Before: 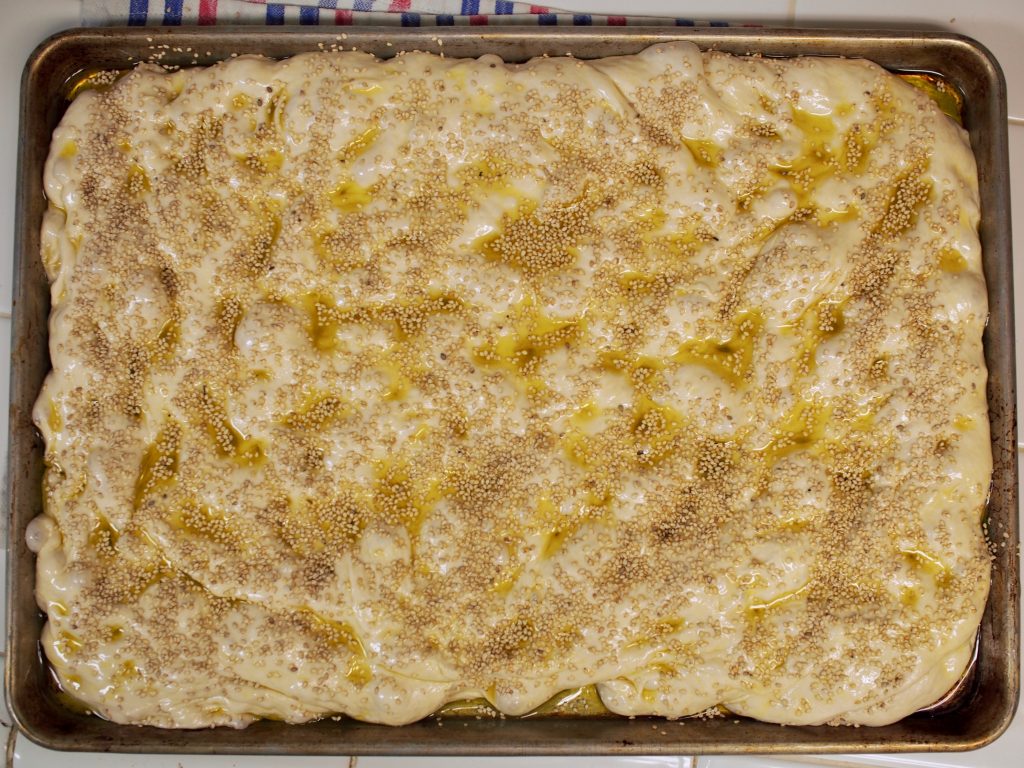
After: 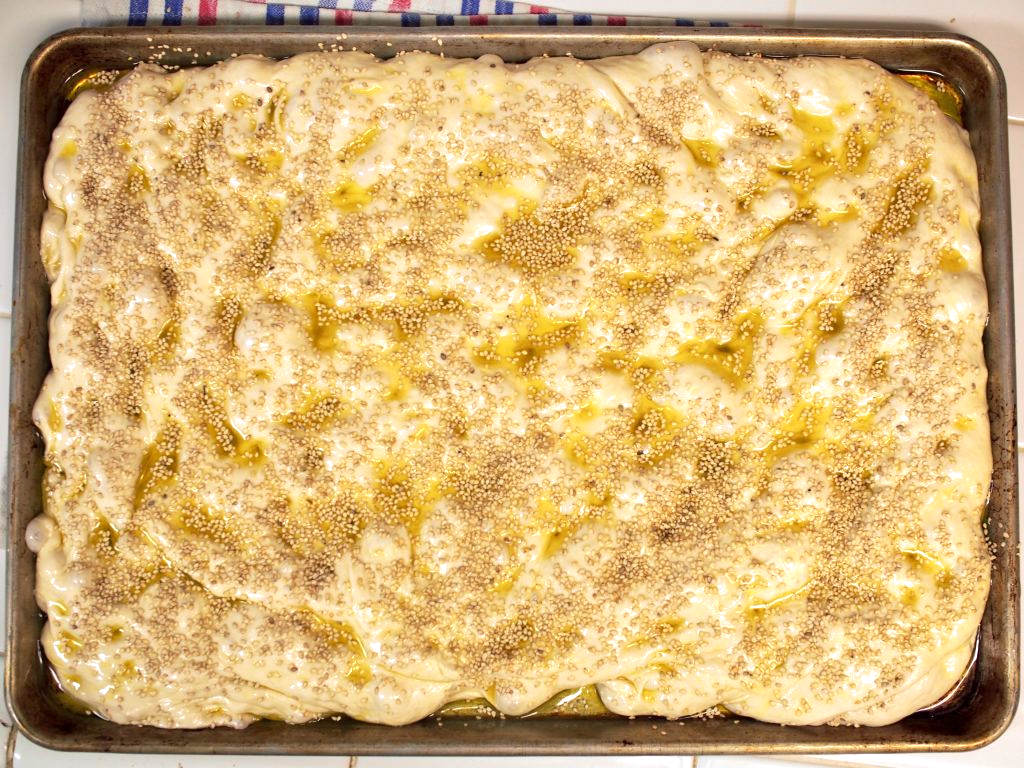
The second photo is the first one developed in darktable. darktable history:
velvia: strength 10%
exposure: exposure 0.74 EV, compensate highlight preservation false
